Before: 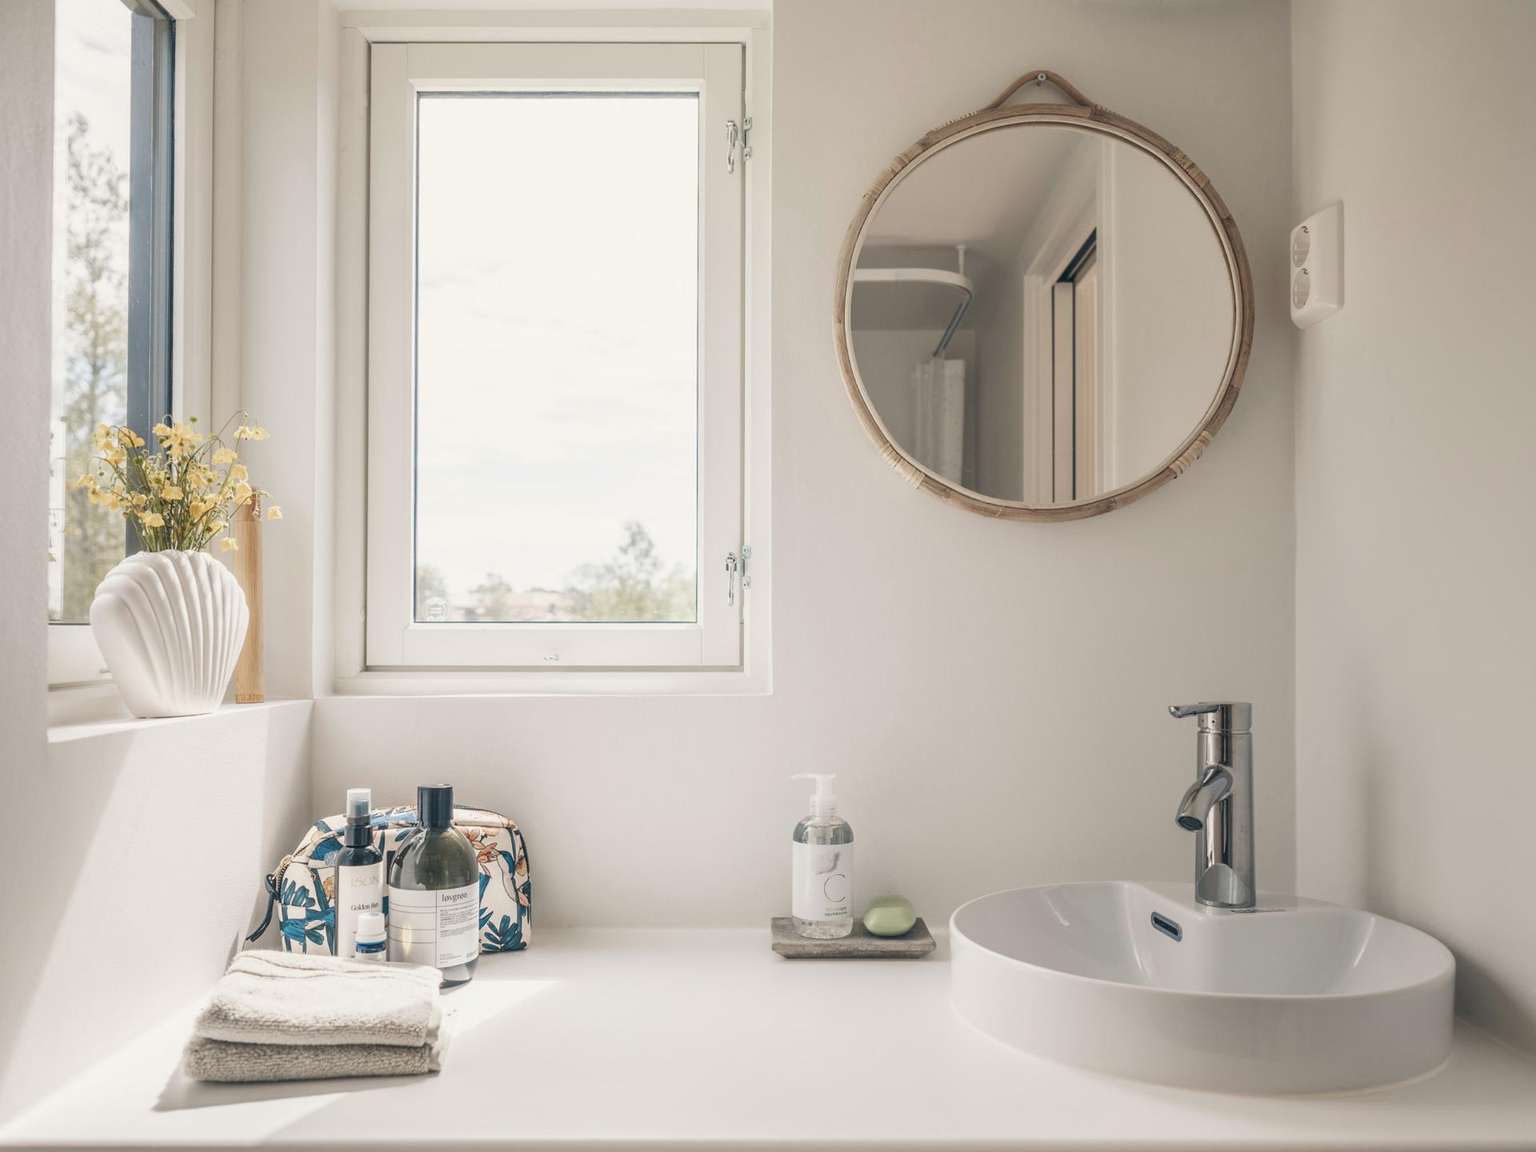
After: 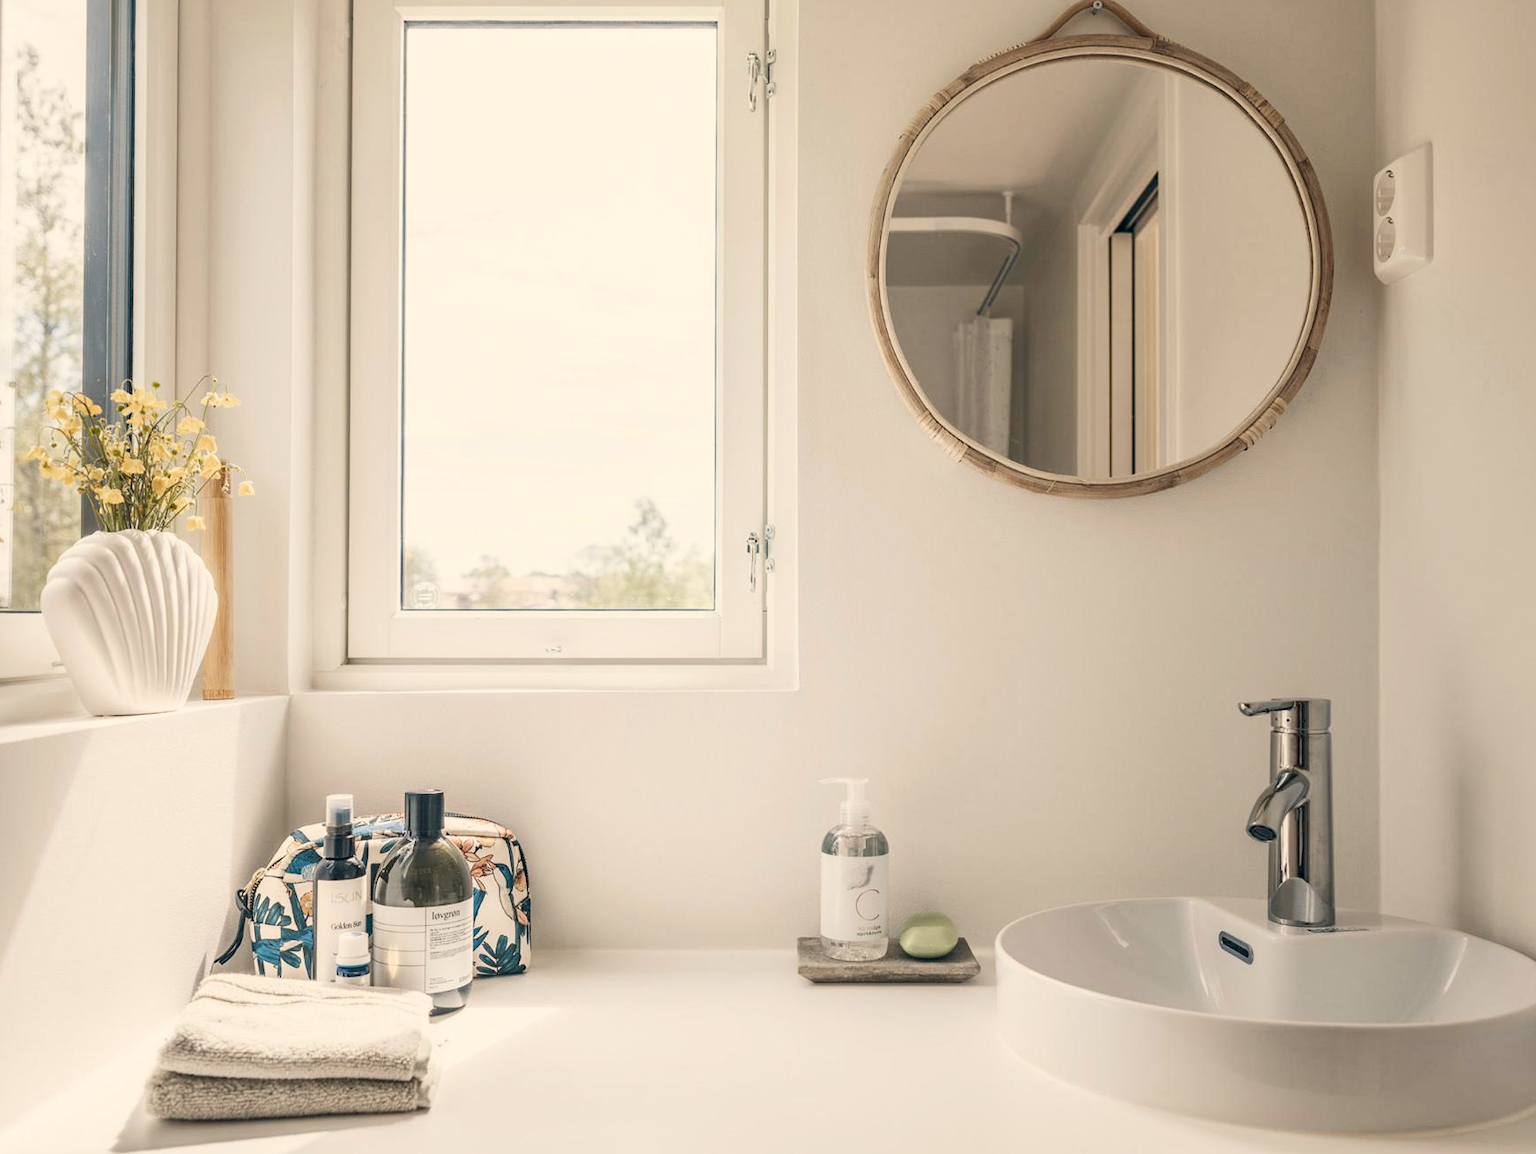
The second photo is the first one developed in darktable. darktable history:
crop: left 3.478%, top 6.387%, right 6.411%, bottom 3.3%
contrast brightness saturation: contrast 0.146, brightness 0.044
haze removal: compatibility mode true, adaptive false
color calibration: x 0.33, y 0.344, temperature 5606.9 K
